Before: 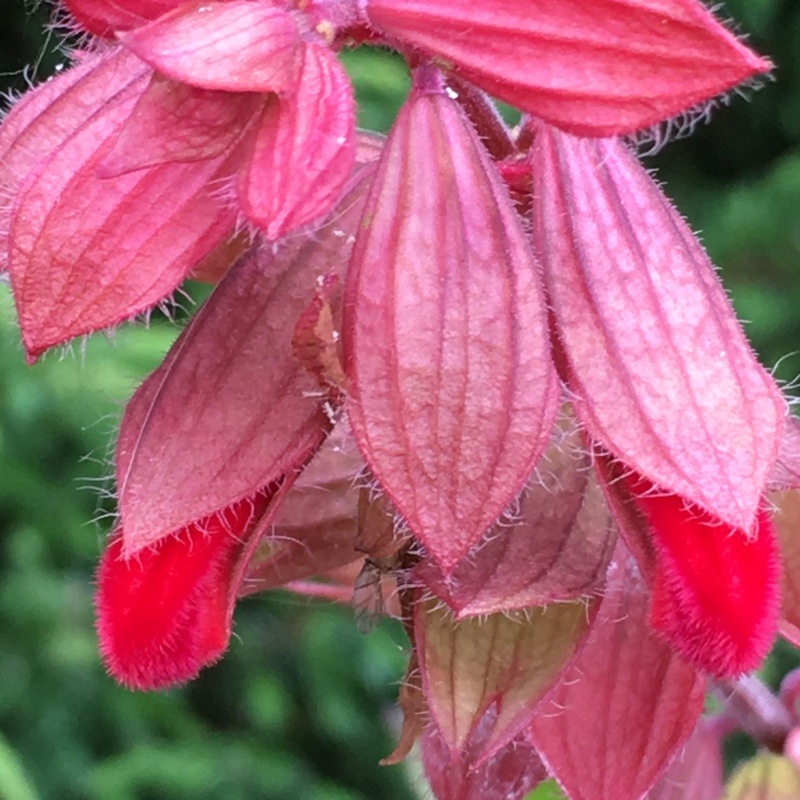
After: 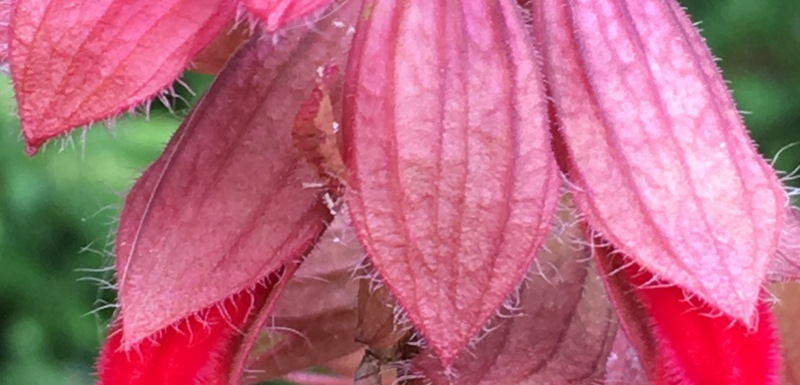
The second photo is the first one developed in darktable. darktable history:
crop and rotate: top 26.35%, bottom 25.517%
